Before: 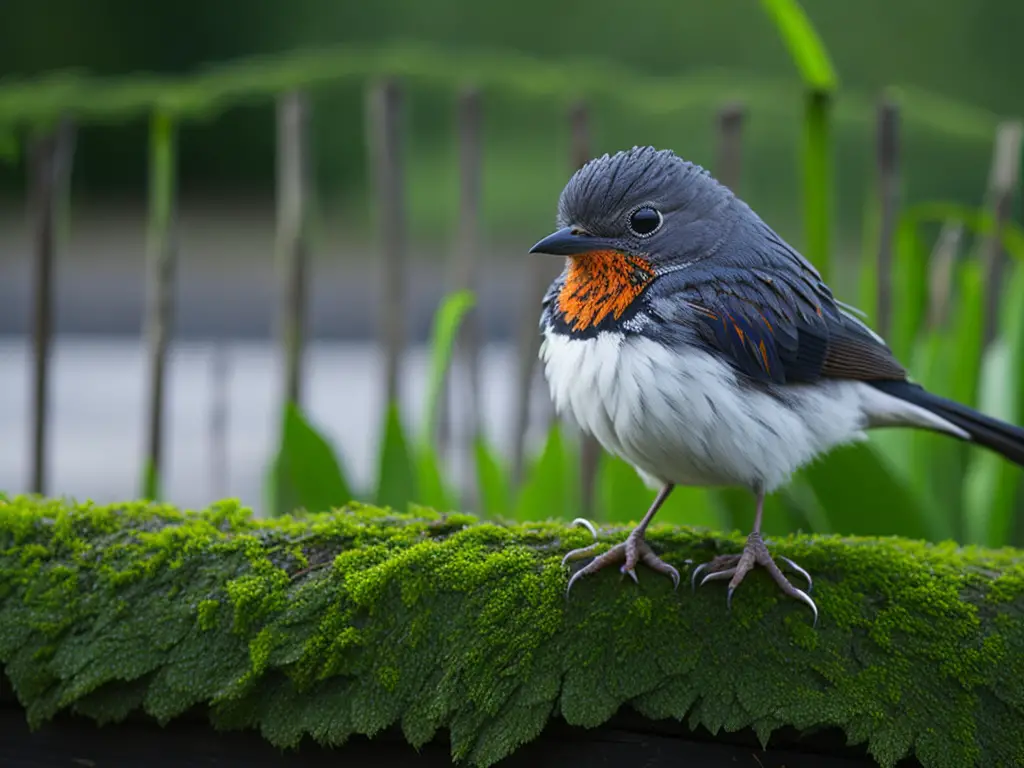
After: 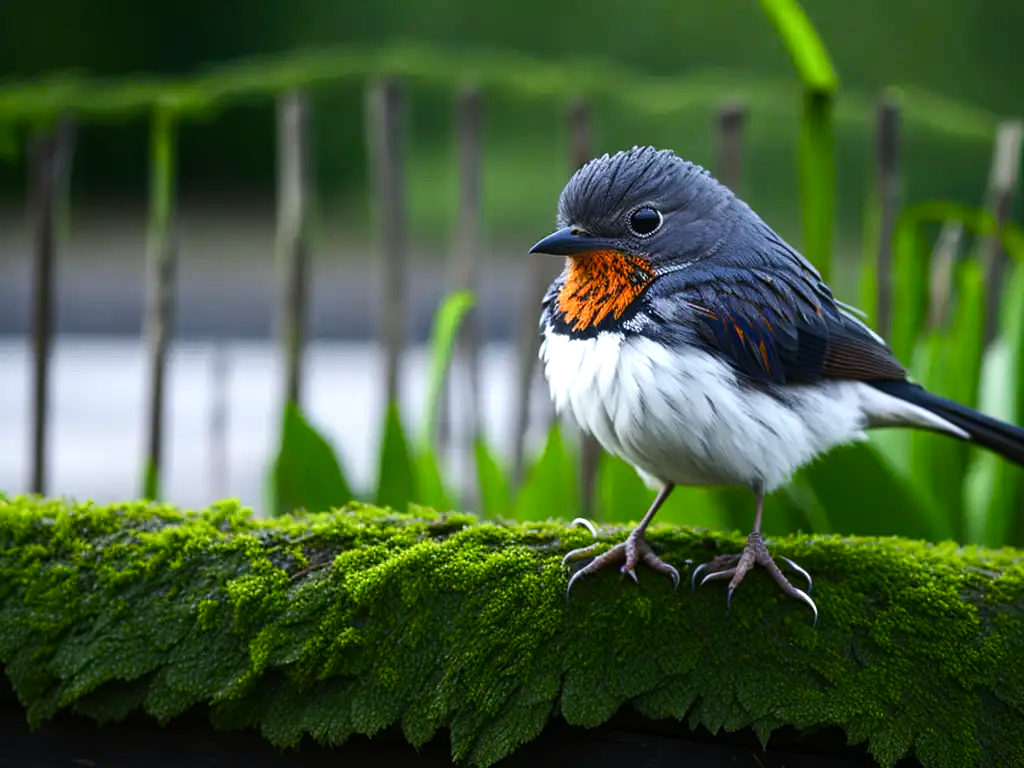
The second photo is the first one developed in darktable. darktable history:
exposure: compensate highlight preservation false
color balance rgb: perceptual saturation grading › global saturation 20%, perceptual saturation grading › highlights -25%, perceptual saturation grading › shadows 25%
white balance: red 1, blue 1
tone equalizer: -8 EV -0.75 EV, -7 EV -0.7 EV, -6 EV -0.6 EV, -5 EV -0.4 EV, -3 EV 0.4 EV, -2 EV 0.6 EV, -1 EV 0.7 EV, +0 EV 0.75 EV, edges refinement/feathering 500, mask exposure compensation -1.57 EV, preserve details no
